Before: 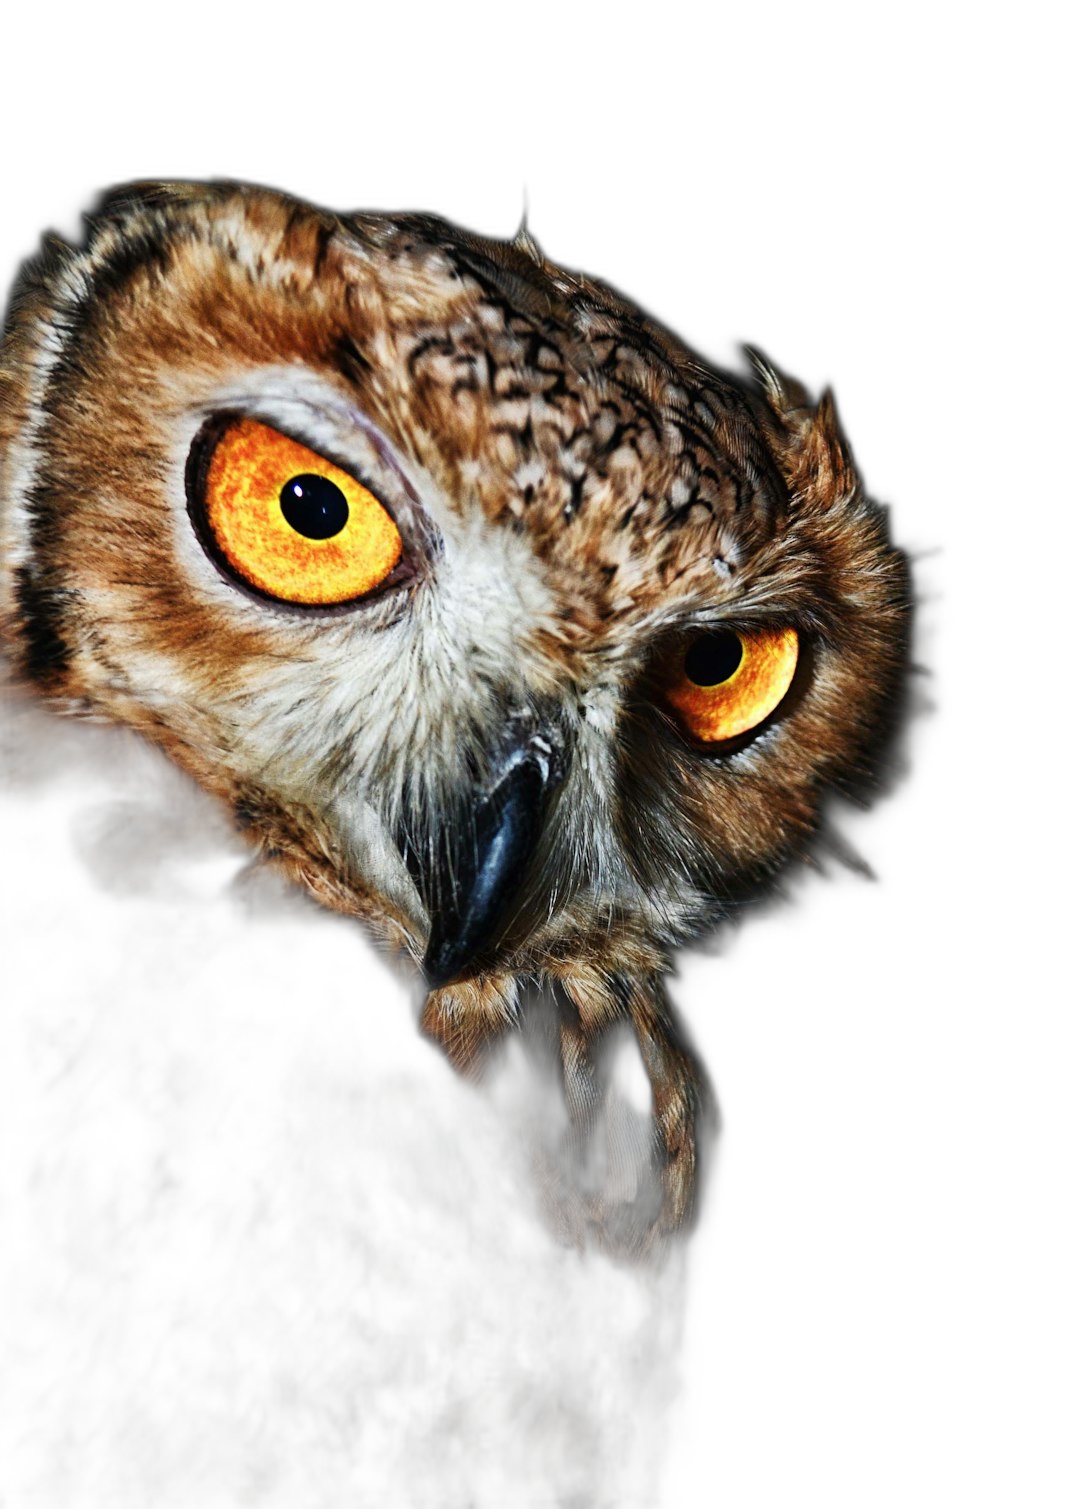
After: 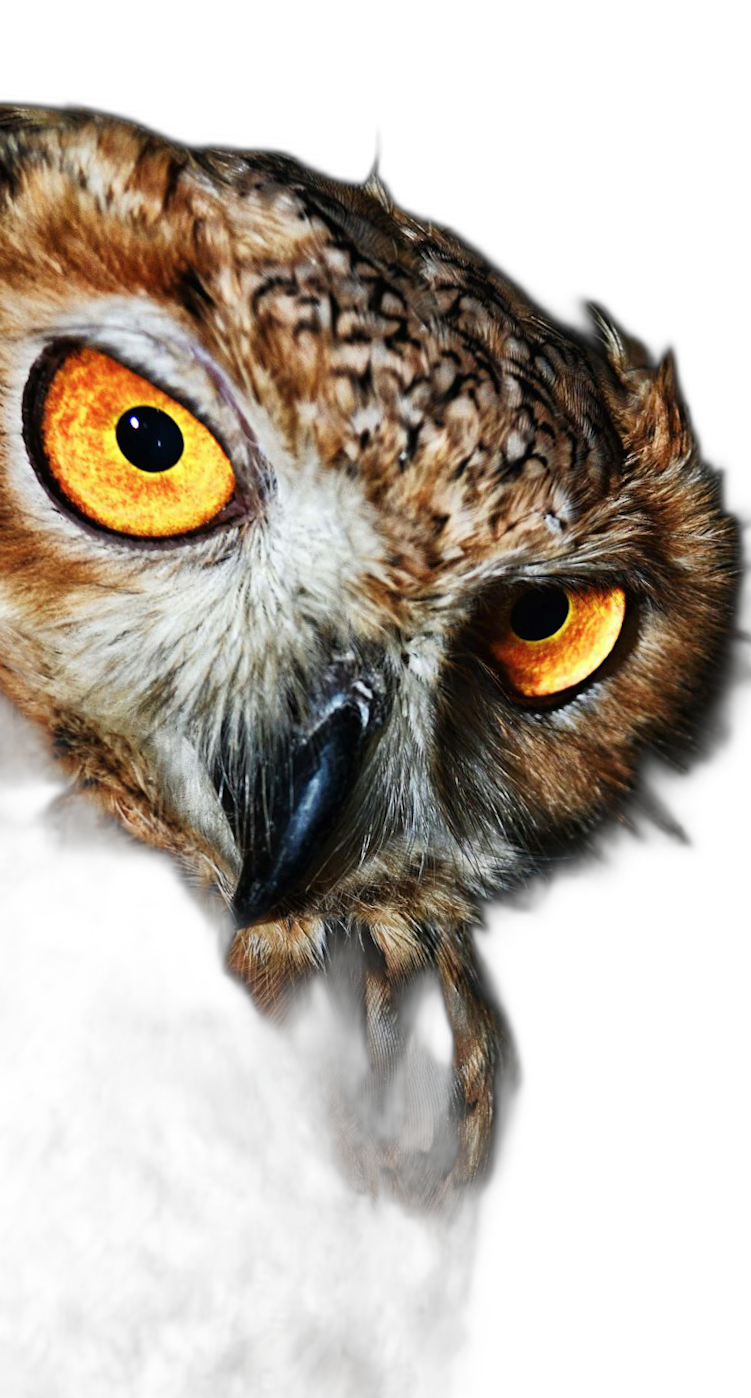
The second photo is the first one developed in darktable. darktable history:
crop and rotate: angle -3.27°, left 14.009%, top 0.034%, right 10.999%, bottom 0.075%
